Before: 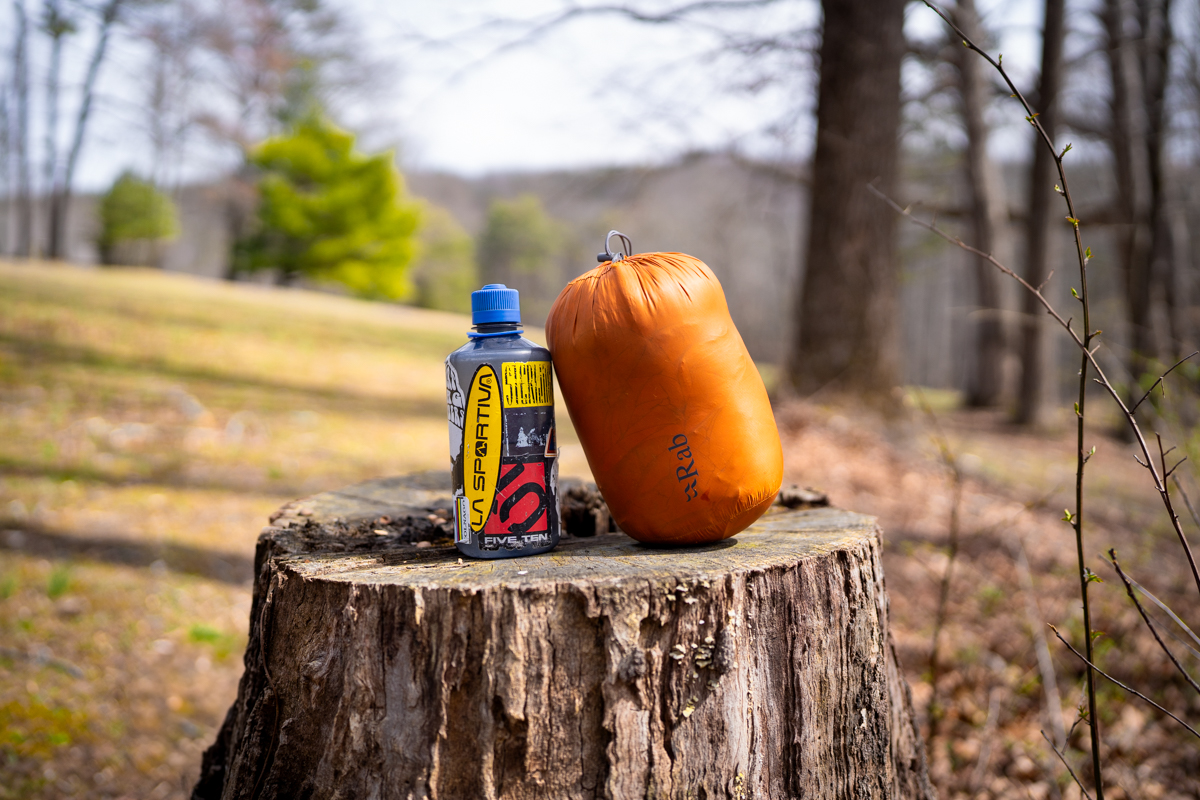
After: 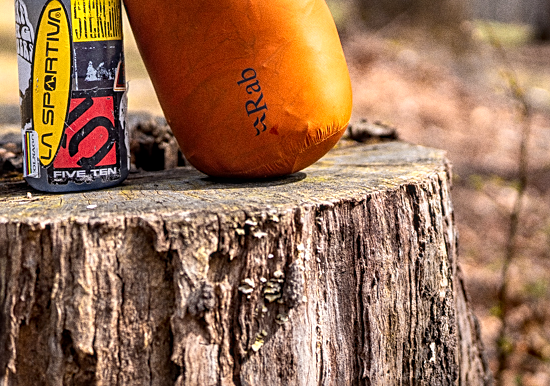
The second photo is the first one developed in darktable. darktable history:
levels: levels [0, 0.474, 0.947]
crop: left 35.976%, top 45.819%, right 18.162%, bottom 5.807%
local contrast: on, module defaults
sharpen: on, module defaults
grain: coarseness 0.09 ISO
